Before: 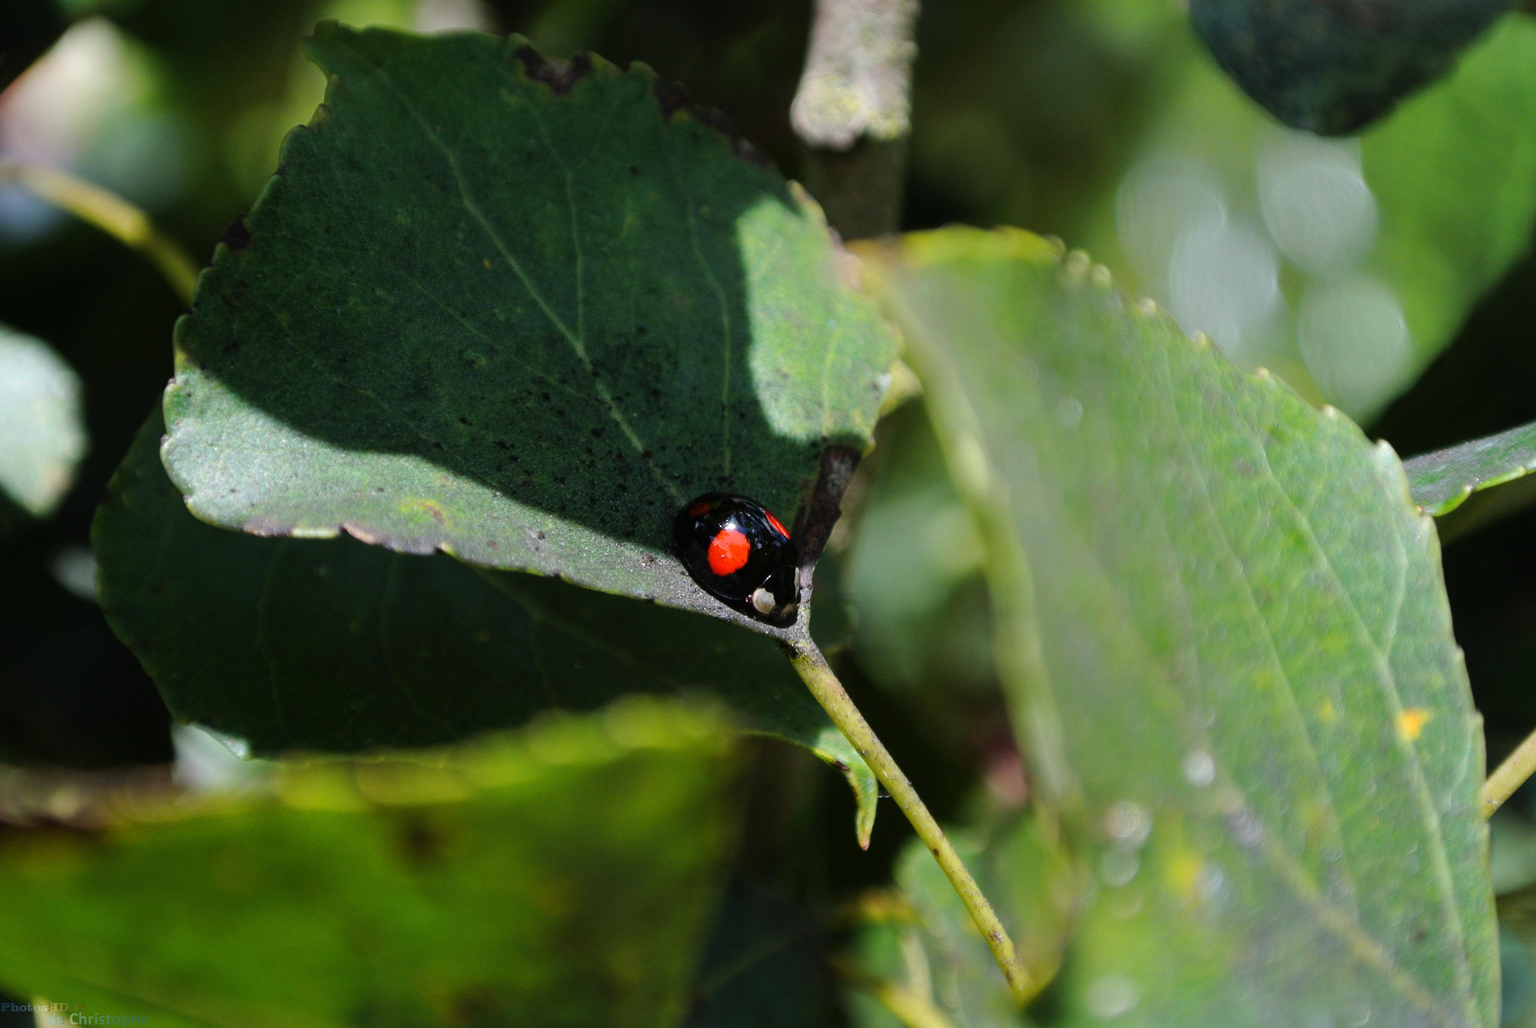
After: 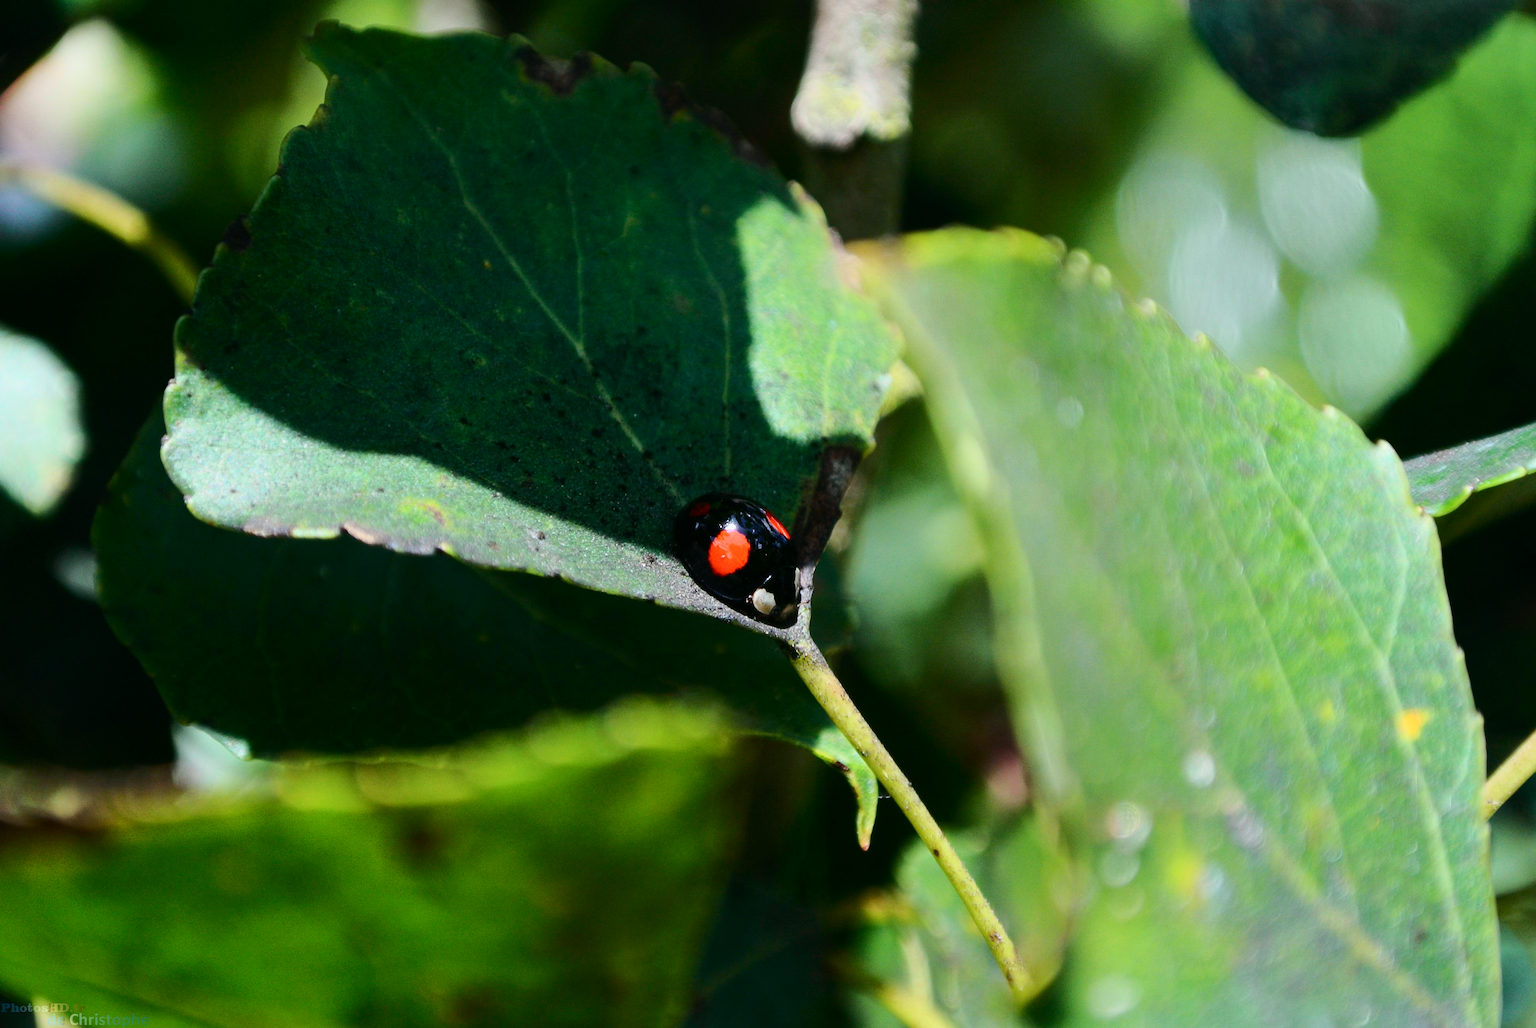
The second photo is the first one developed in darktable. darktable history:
tone curve: curves: ch0 [(0, 0) (0.114, 0.083) (0.303, 0.285) (0.447, 0.51) (0.602, 0.697) (0.772, 0.866) (0.999, 0.978)]; ch1 [(0, 0) (0.389, 0.352) (0.458, 0.433) (0.486, 0.474) (0.509, 0.505) (0.535, 0.528) (0.57, 0.579) (0.696, 0.706) (1, 1)]; ch2 [(0, 0) (0.369, 0.388) (0.449, 0.431) (0.501, 0.5) (0.528, 0.527) (0.589, 0.608) (0.697, 0.721) (1, 1)], color space Lab, independent channels, preserve colors none
